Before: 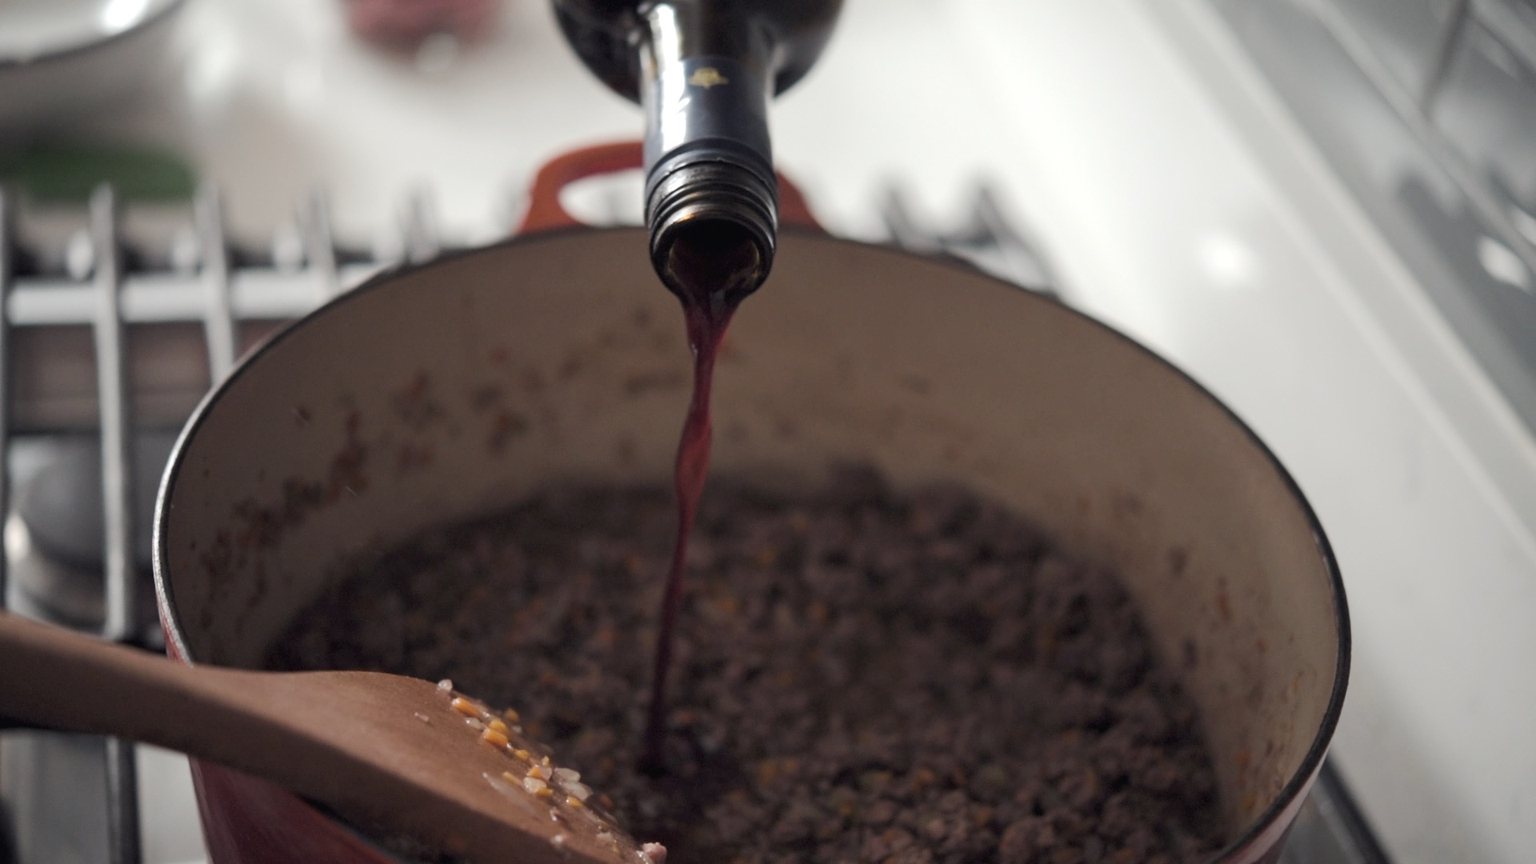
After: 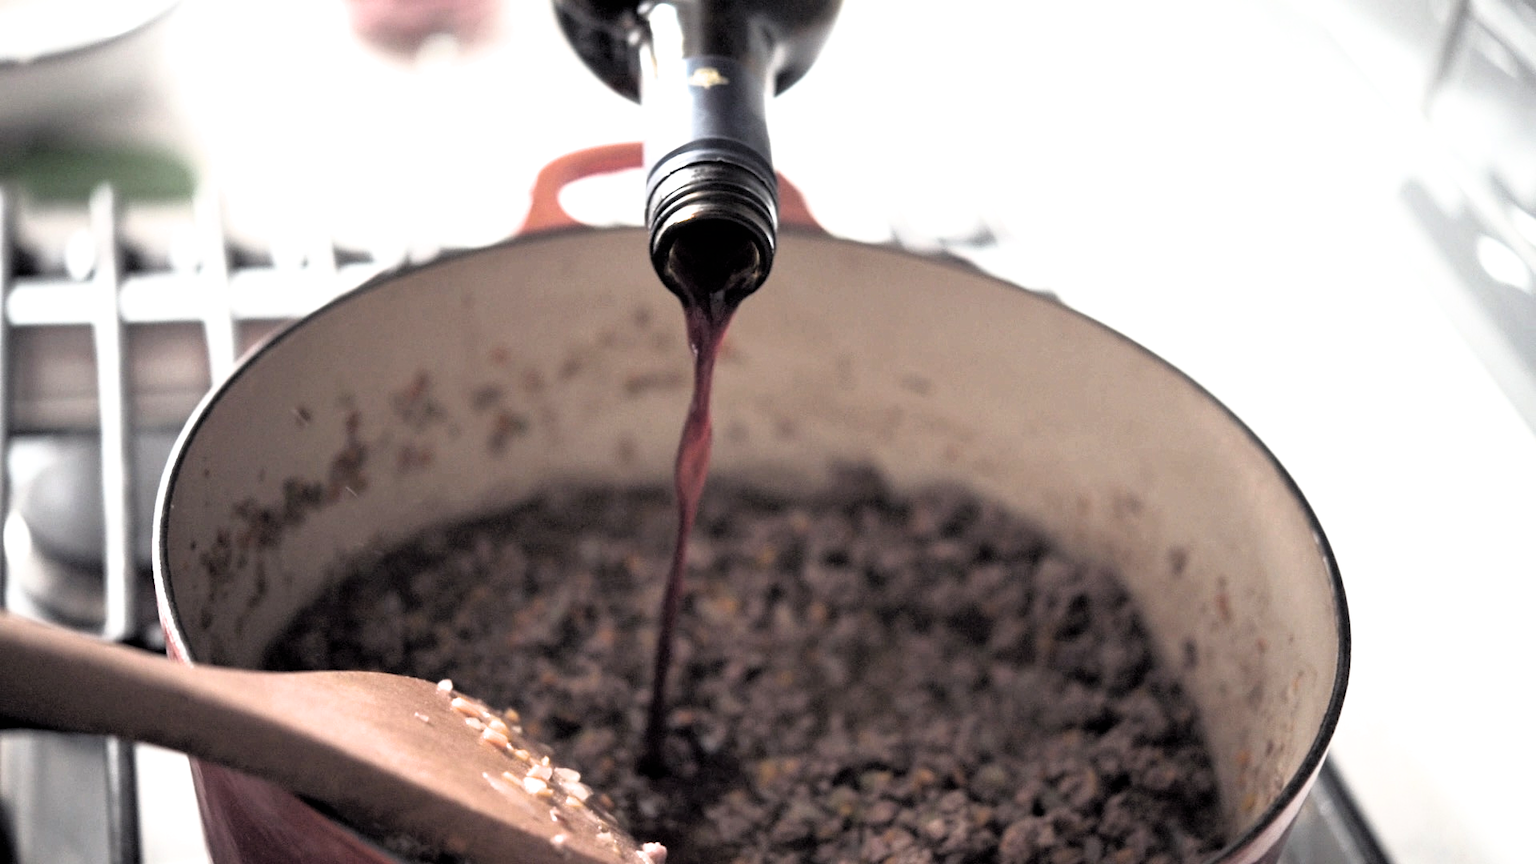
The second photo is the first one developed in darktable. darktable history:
filmic rgb: black relative exposure -3.63 EV, white relative exposure 2.16 EV, hardness 3.62
exposure: black level correction 0.001, exposure 1.116 EV, compensate highlight preservation false
